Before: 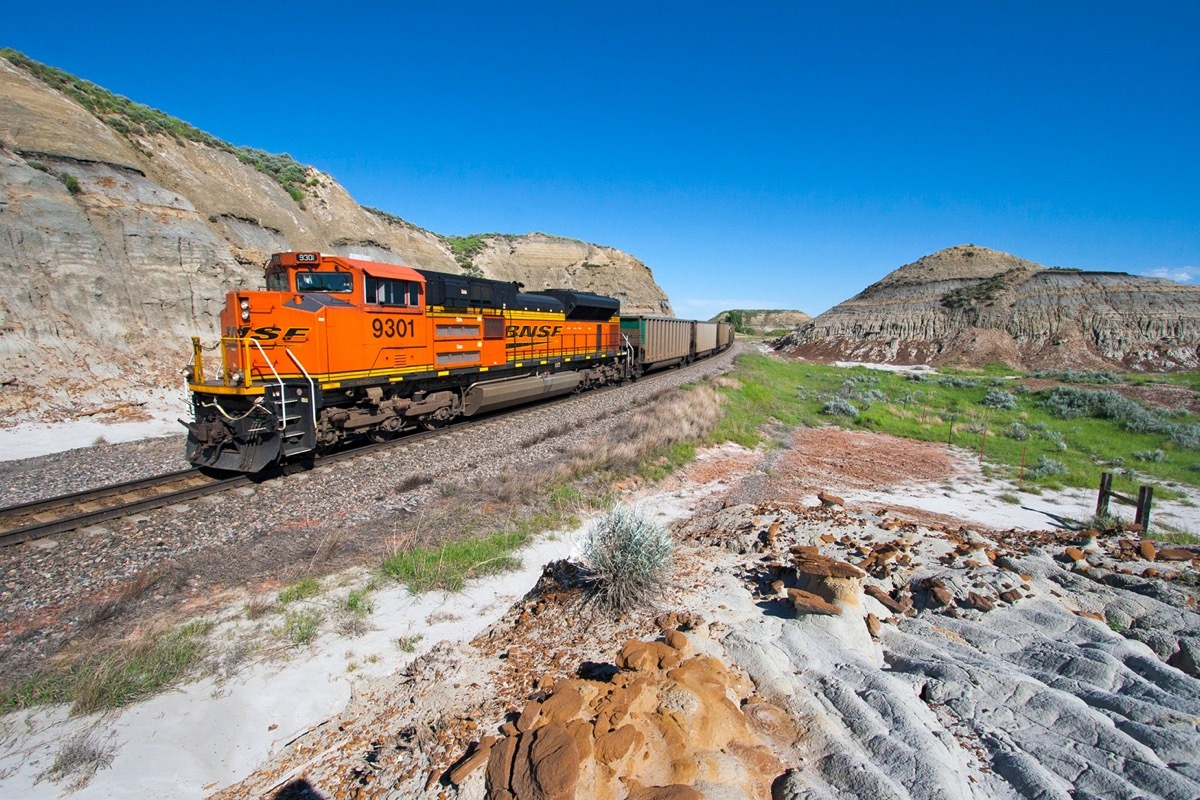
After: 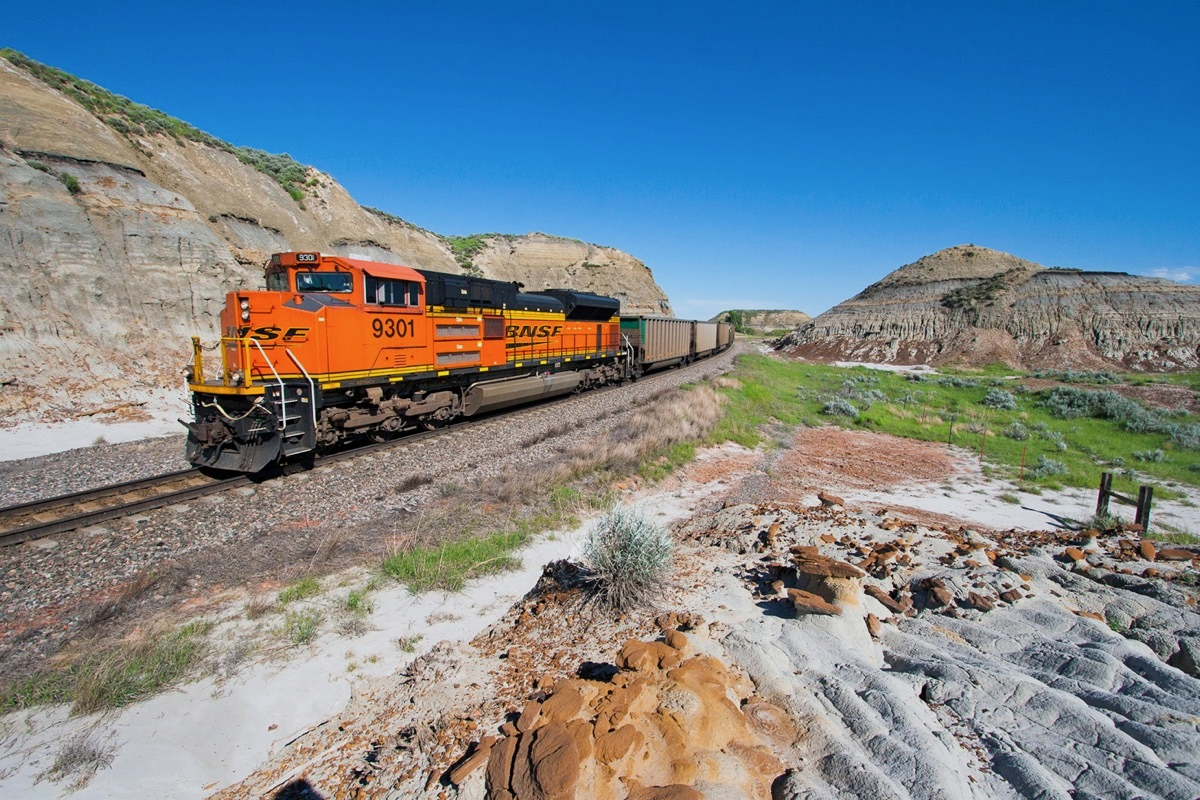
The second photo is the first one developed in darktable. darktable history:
filmic rgb: black relative exposure -14.15 EV, white relative exposure 3.36 EV, threshold 5.96 EV, hardness 7.95, contrast 0.992, enable highlight reconstruction true
